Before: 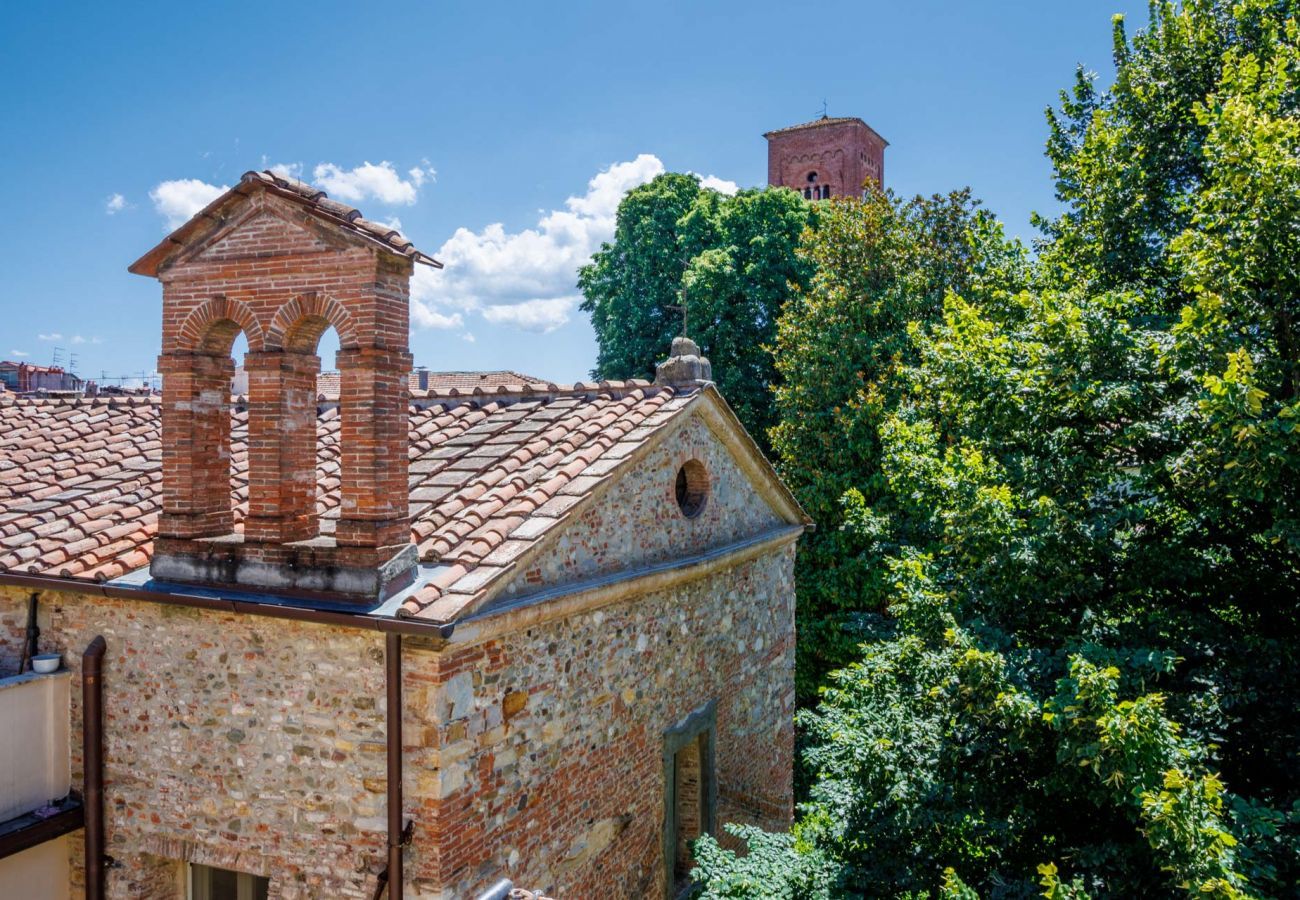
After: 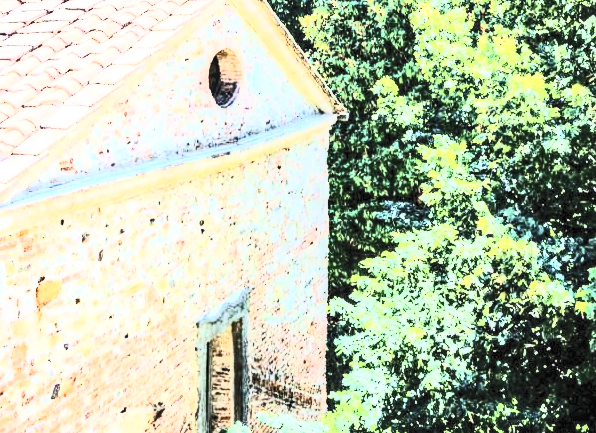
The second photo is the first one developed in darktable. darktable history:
exposure: black level correction 0.001, exposure 0.96 EV, compensate highlight preservation false
haze removal: compatibility mode true, adaptive false
local contrast: detail 130%
base curve: curves: ch0 [(0, 0) (0.032, 0.025) (0.121, 0.166) (0.206, 0.329) (0.605, 0.79) (1, 1)]
contrast brightness saturation: contrast 0.578, brightness 0.57, saturation -0.327
crop: left 35.989%, top 45.712%, right 18.132%, bottom 6.118%
tone equalizer: -7 EV 0.15 EV, -6 EV 0.603 EV, -5 EV 1.12 EV, -4 EV 1.35 EV, -3 EV 1.17 EV, -2 EV 0.6 EV, -1 EV 0.146 EV, edges refinement/feathering 500, mask exposure compensation -1.57 EV, preserve details no
